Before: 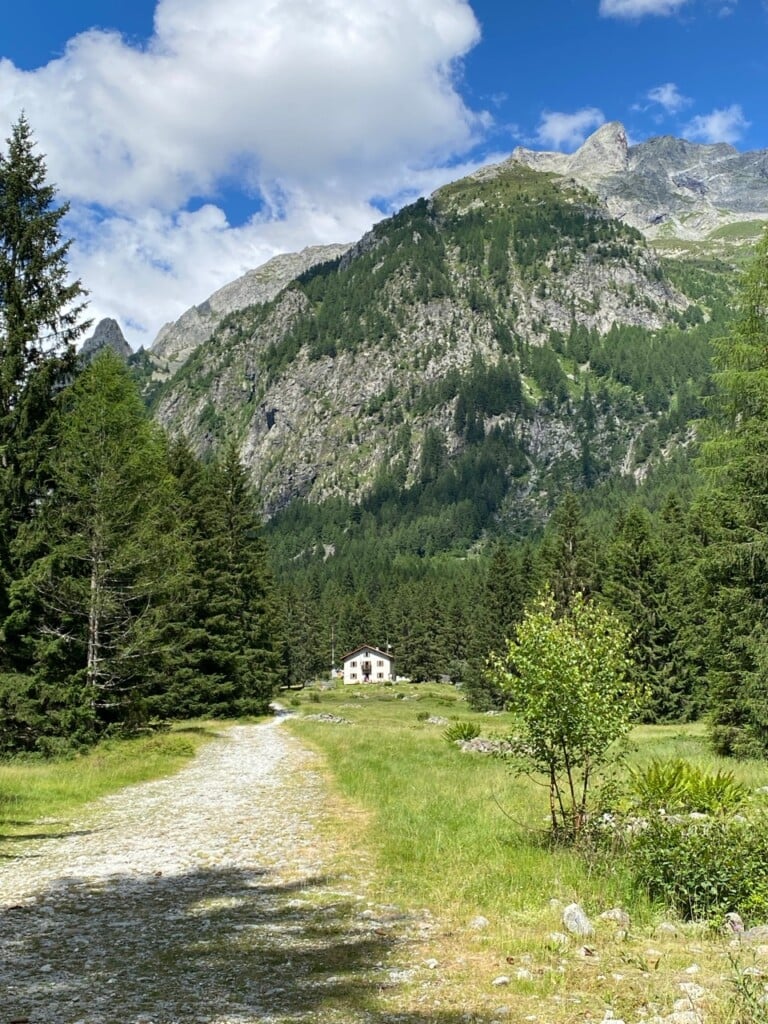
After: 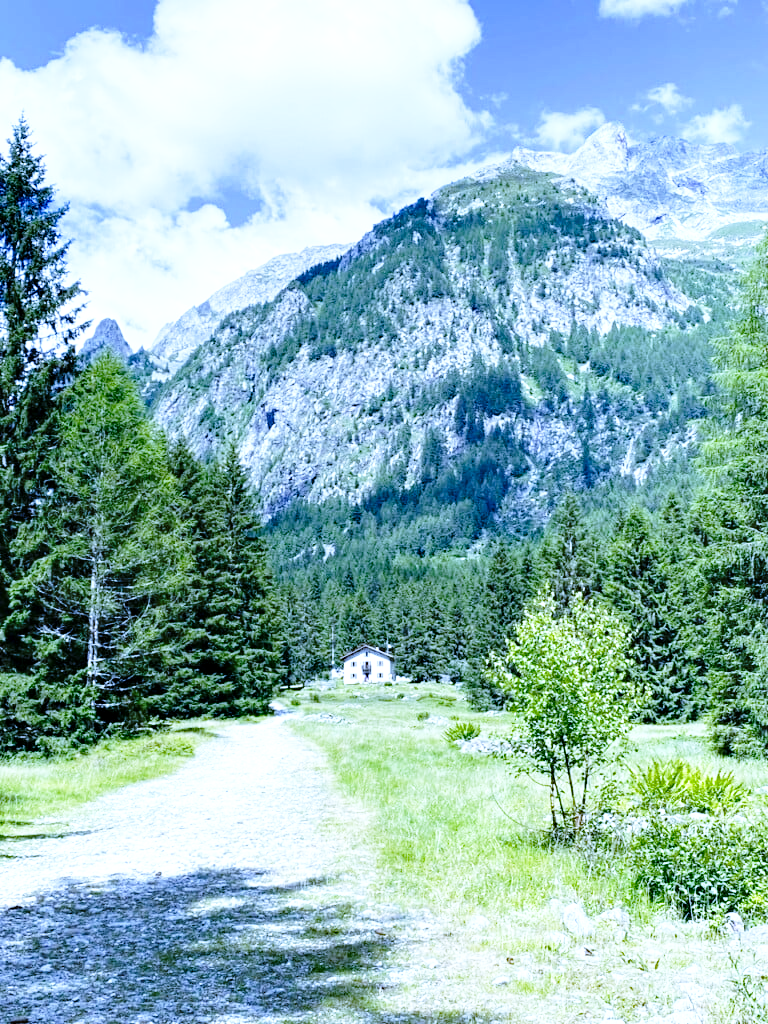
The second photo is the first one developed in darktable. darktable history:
white balance: red 0.766, blue 1.537
local contrast: highlights 100%, shadows 100%, detail 120%, midtone range 0.2
base curve: curves: ch0 [(0, 0) (0.028, 0.03) (0.105, 0.232) (0.387, 0.748) (0.754, 0.968) (1, 1)], fusion 1, exposure shift 0.576, preserve colors none
